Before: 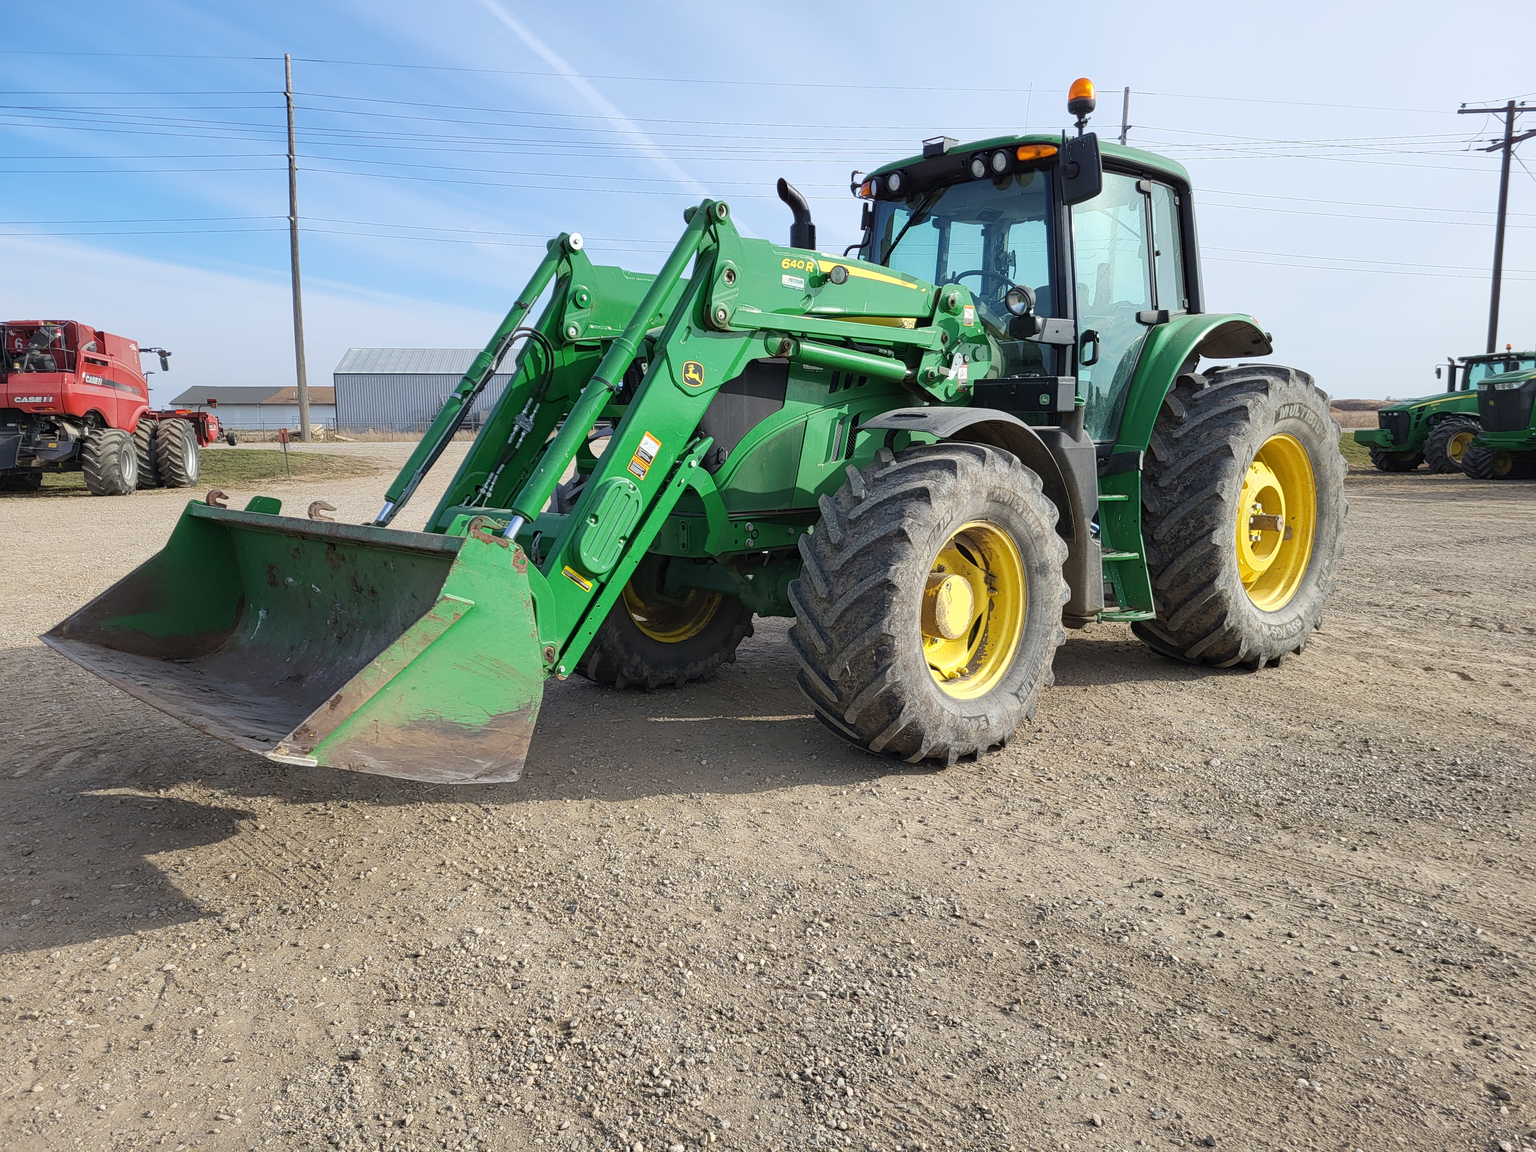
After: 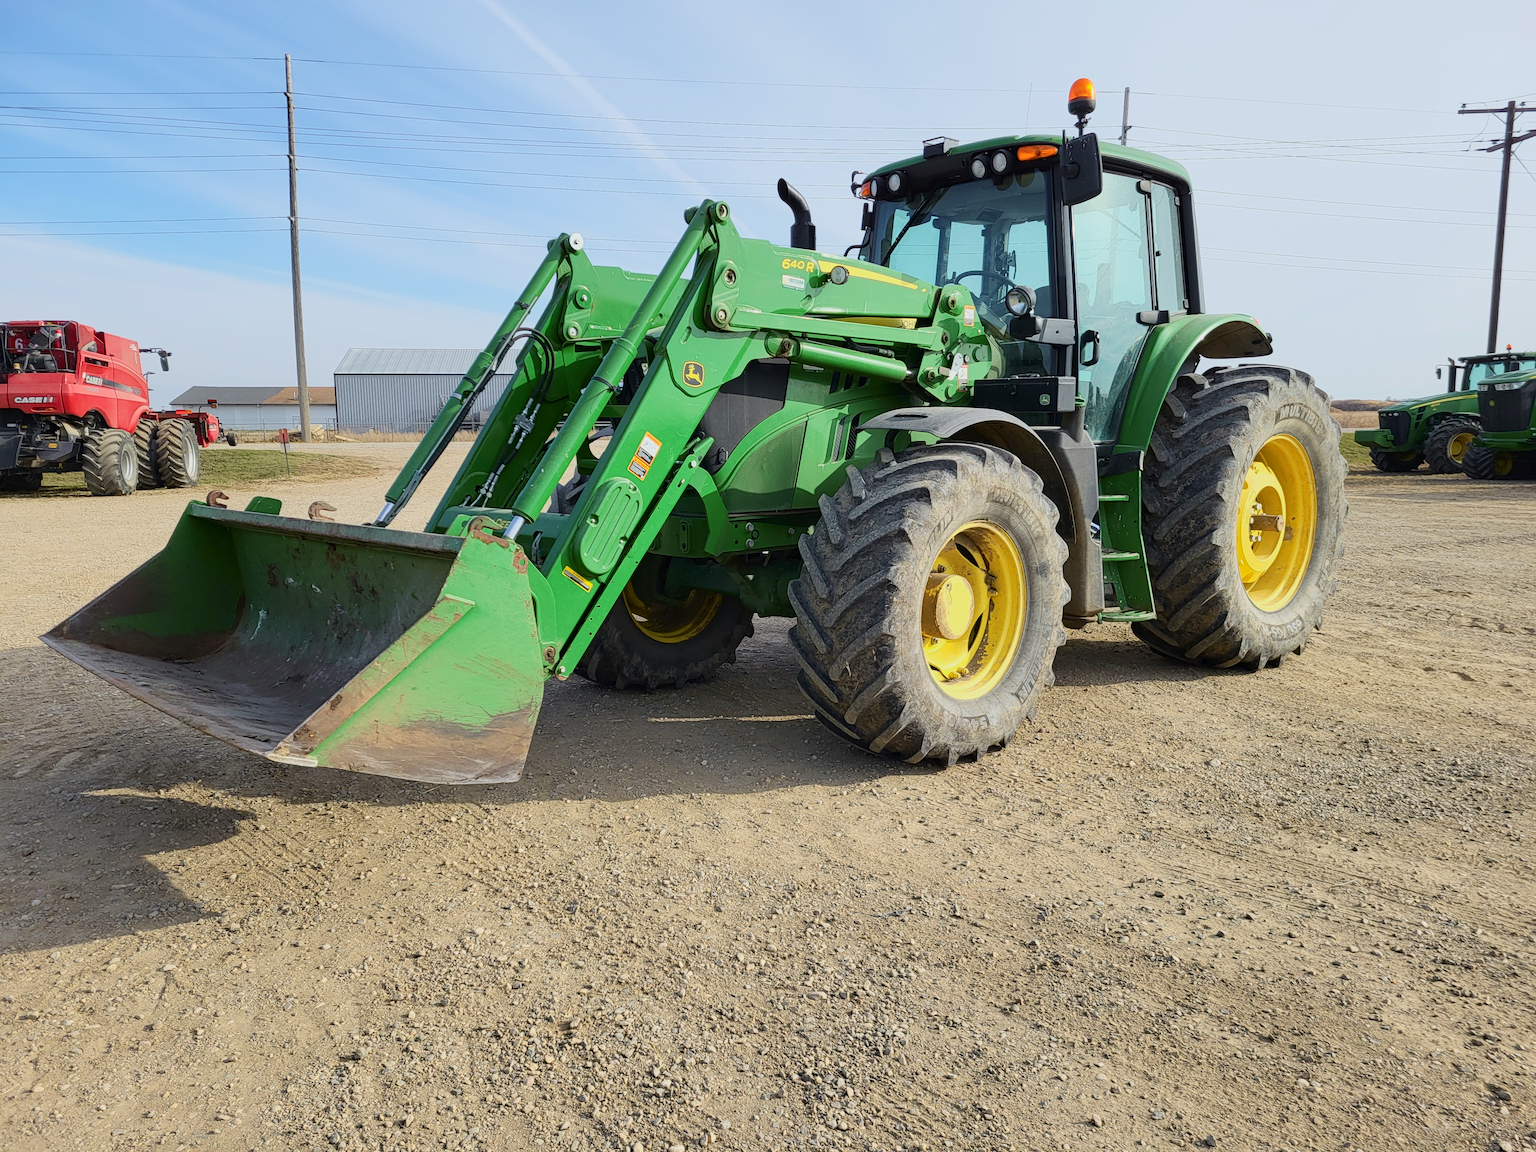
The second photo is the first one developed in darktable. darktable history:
tone curve: curves: ch0 [(0, 0) (0.091, 0.066) (0.184, 0.16) (0.491, 0.519) (0.748, 0.765) (1, 0.919)]; ch1 [(0, 0) (0.179, 0.173) (0.322, 0.32) (0.424, 0.424) (0.502, 0.5) (0.56, 0.575) (0.631, 0.675) (0.777, 0.806) (1, 1)]; ch2 [(0, 0) (0.434, 0.447) (0.497, 0.498) (0.539, 0.566) (0.676, 0.691) (1, 1)], color space Lab, independent channels, preserve colors none
exposure: compensate highlight preservation false
